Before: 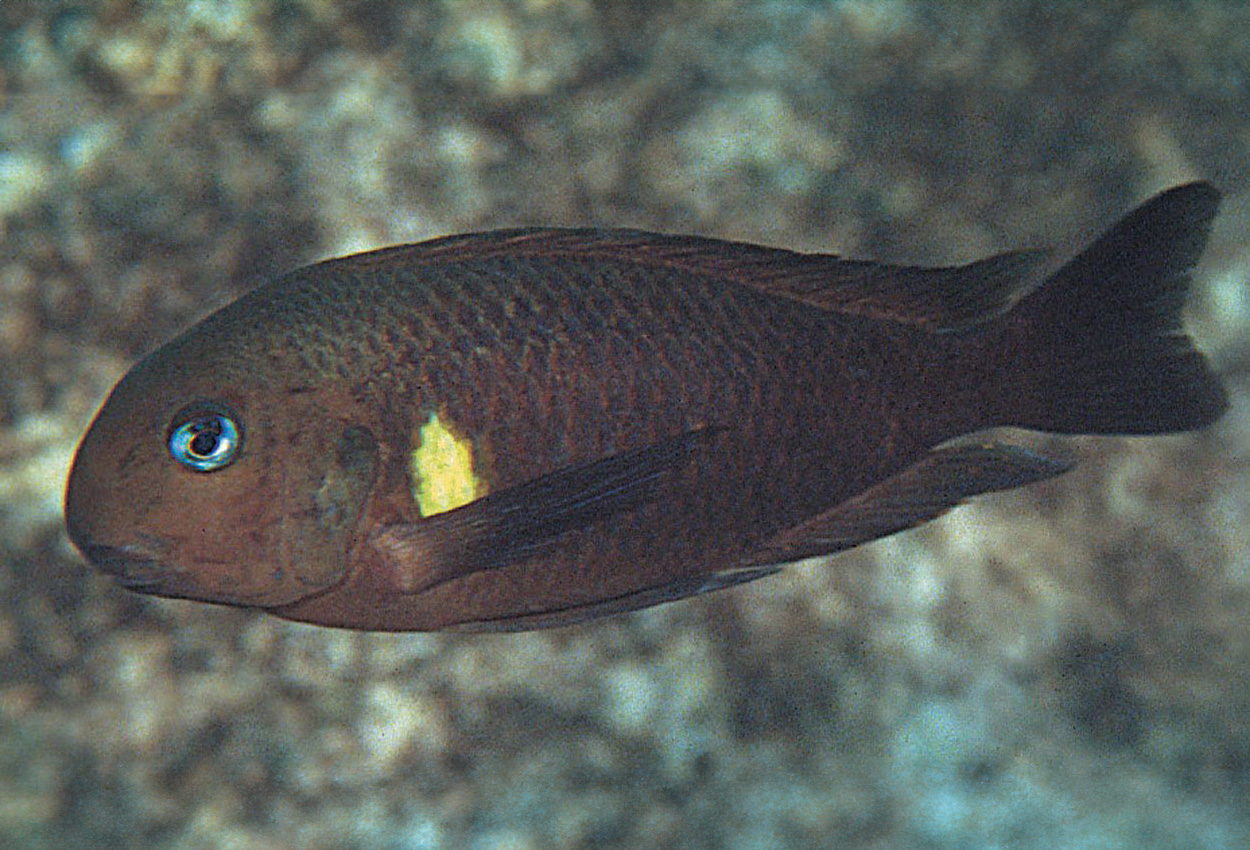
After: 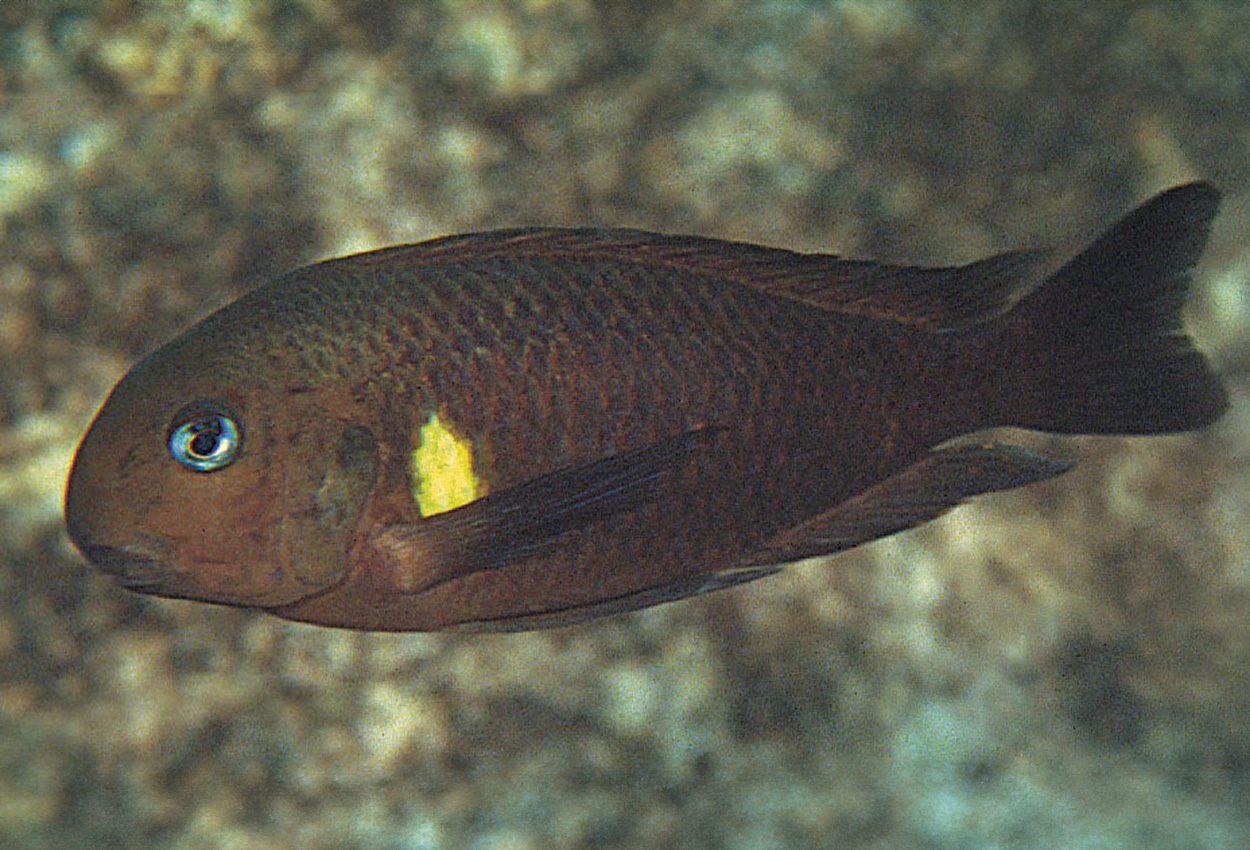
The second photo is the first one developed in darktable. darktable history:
color correction: highlights a* 1.39, highlights b* 17.83
